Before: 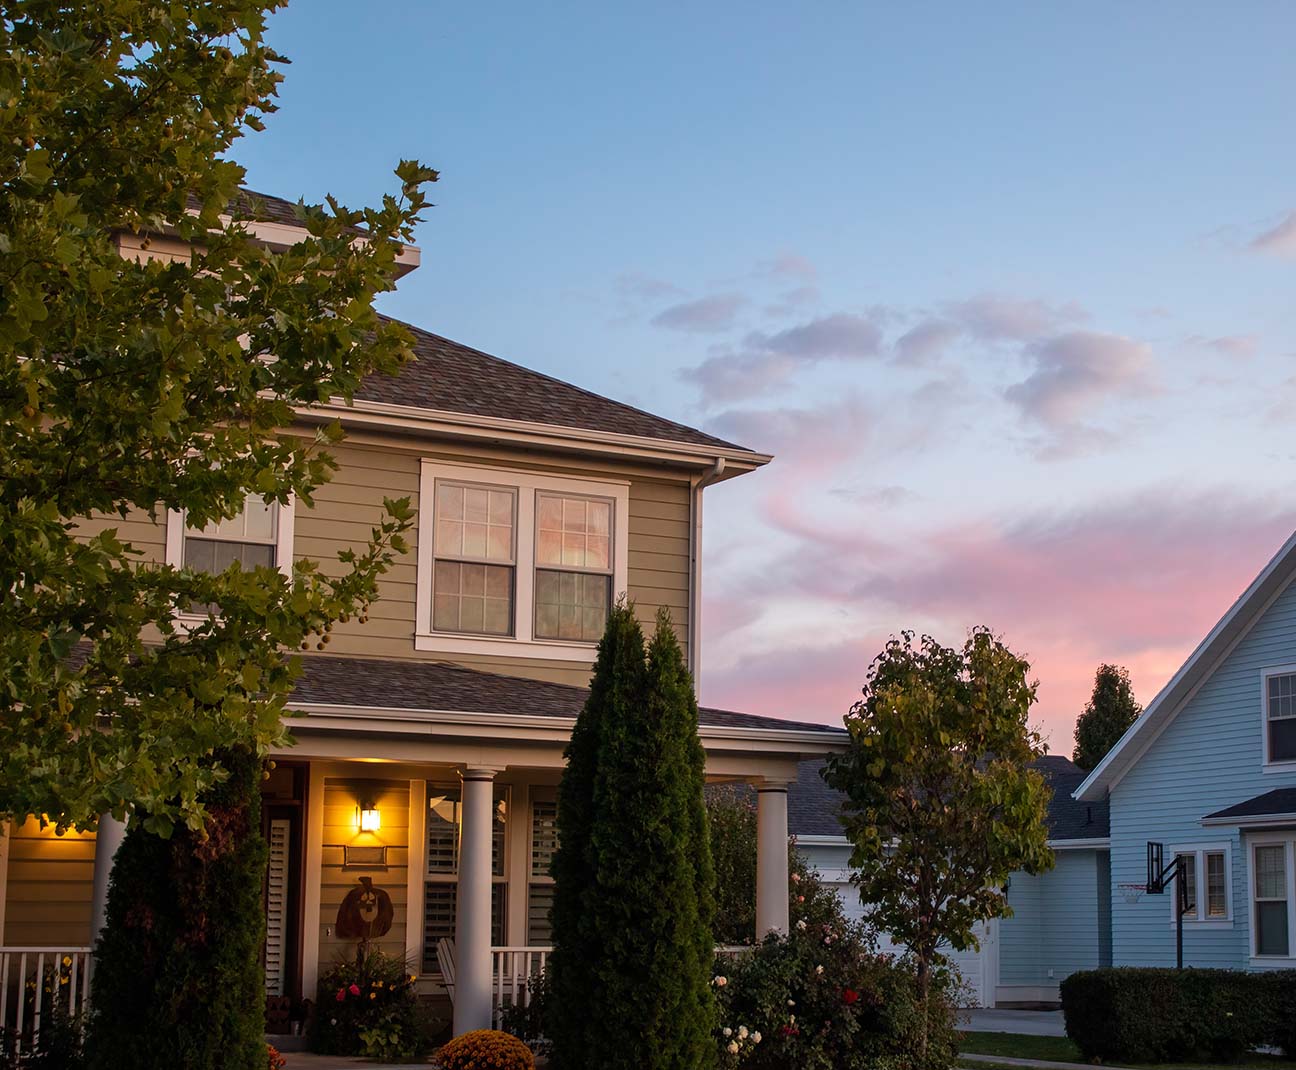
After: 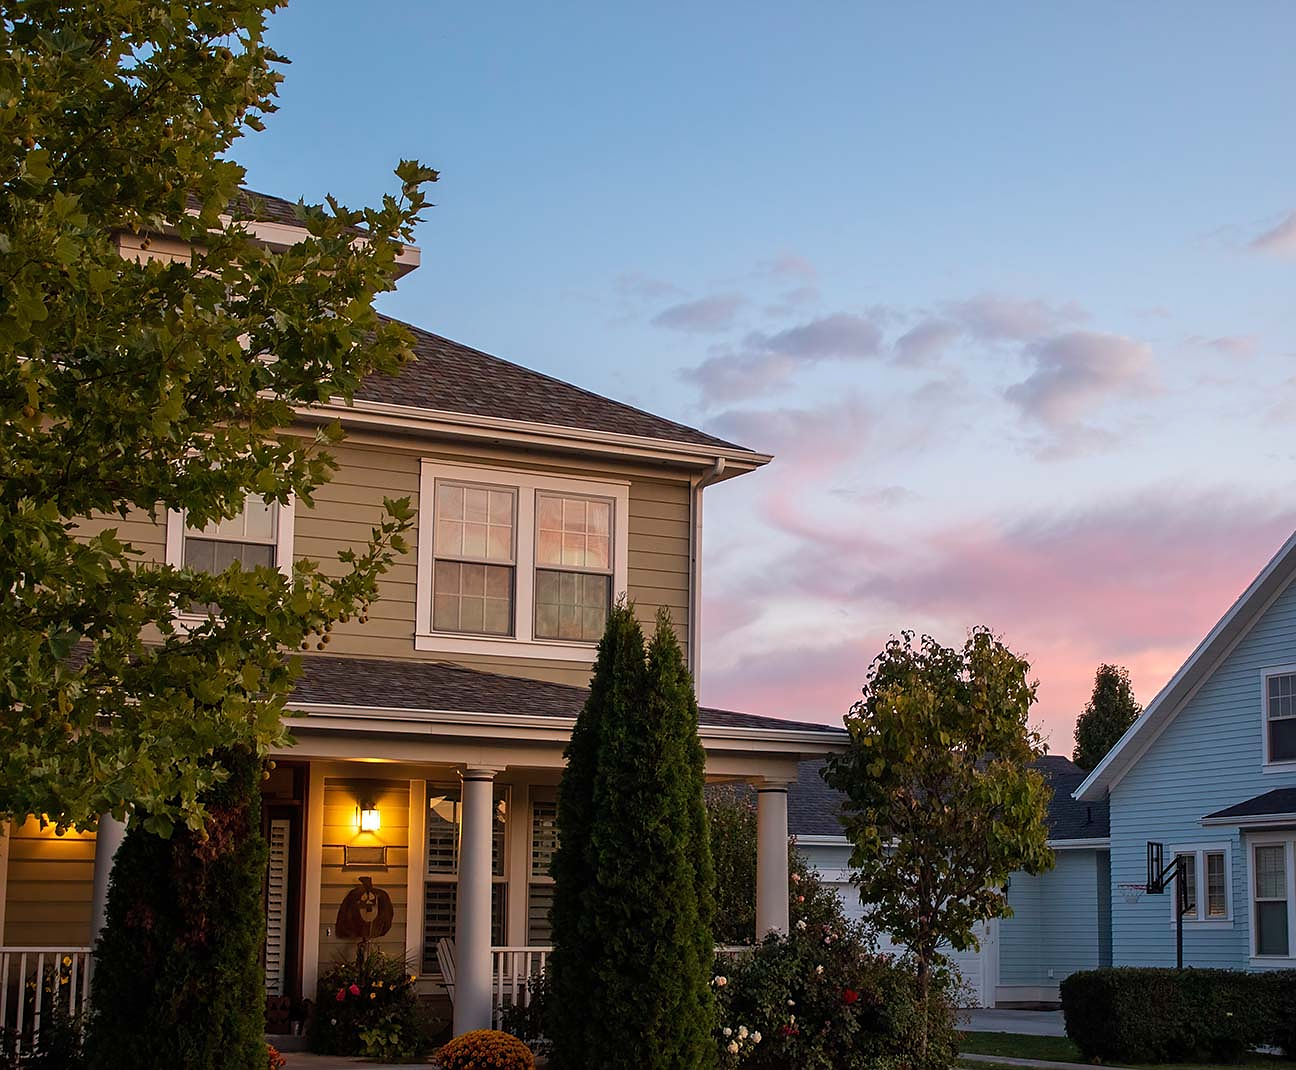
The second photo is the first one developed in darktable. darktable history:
sharpen: radius 0.969, amount 0.615
levels: levels [0, 0.498, 1]
